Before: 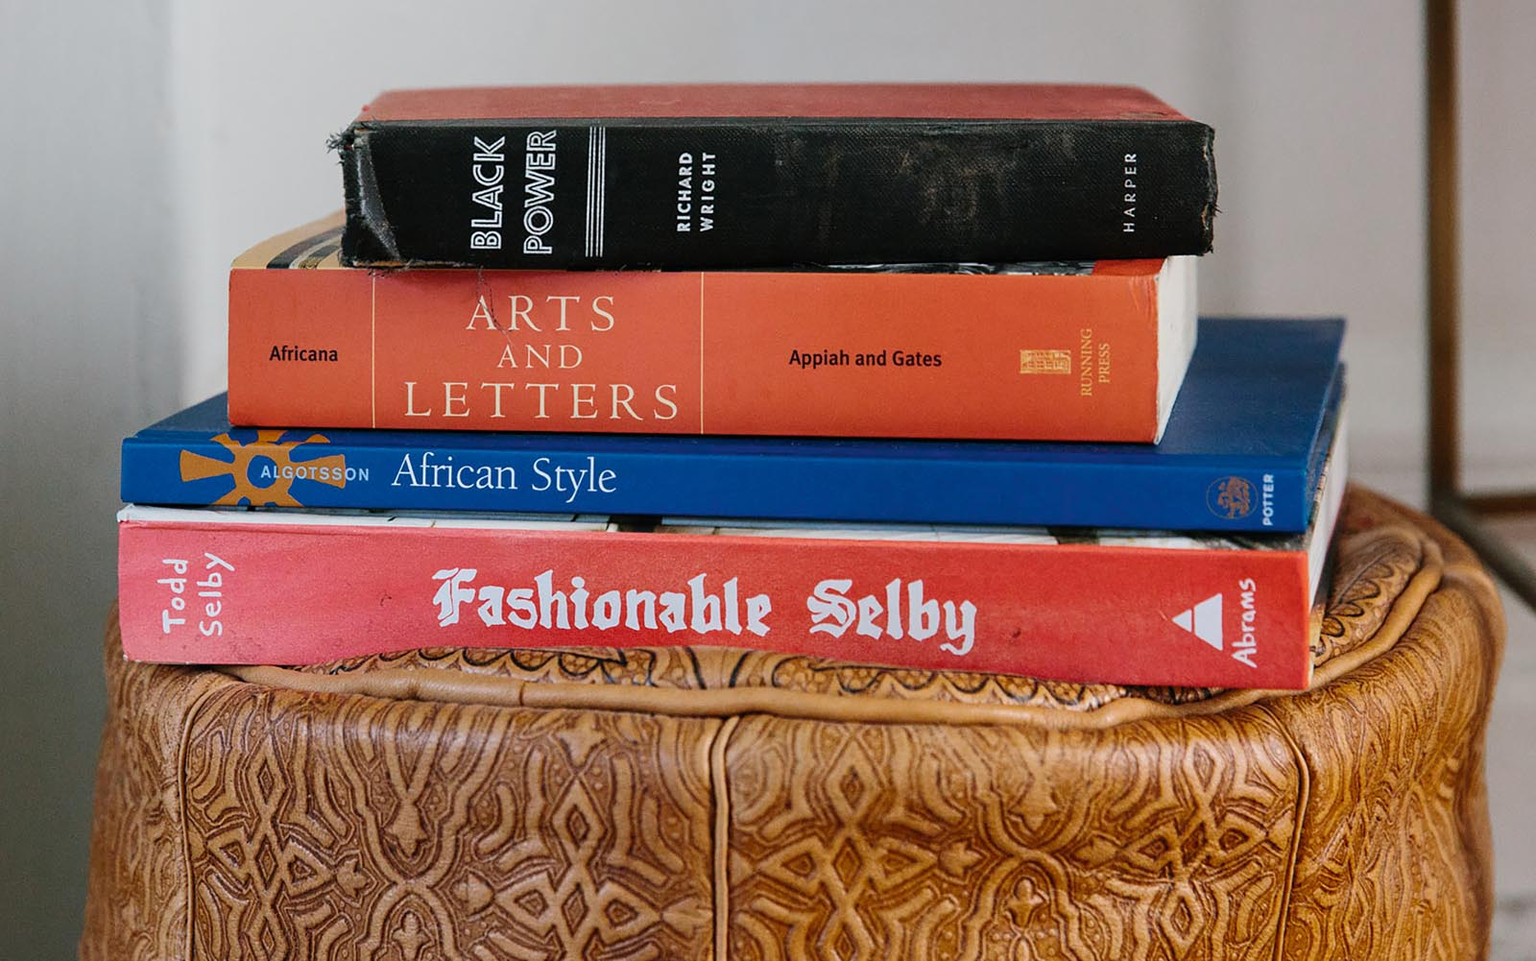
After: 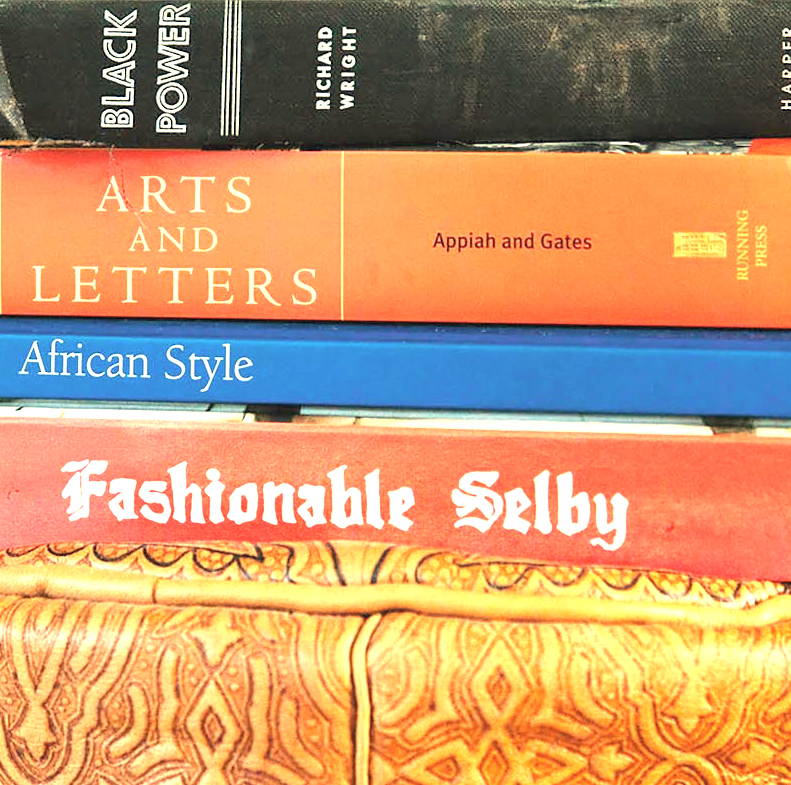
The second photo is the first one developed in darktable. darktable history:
crop and rotate: angle 0.02°, left 24.353%, top 13.219%, right 26.156%, bottom 8.224%
contrast brightness saturation: brightness 0.15
white balance: red 1.08, blue 0.791
exposure: black level correction 0, exposure 1.9 EV, compensate highlight preservation false
